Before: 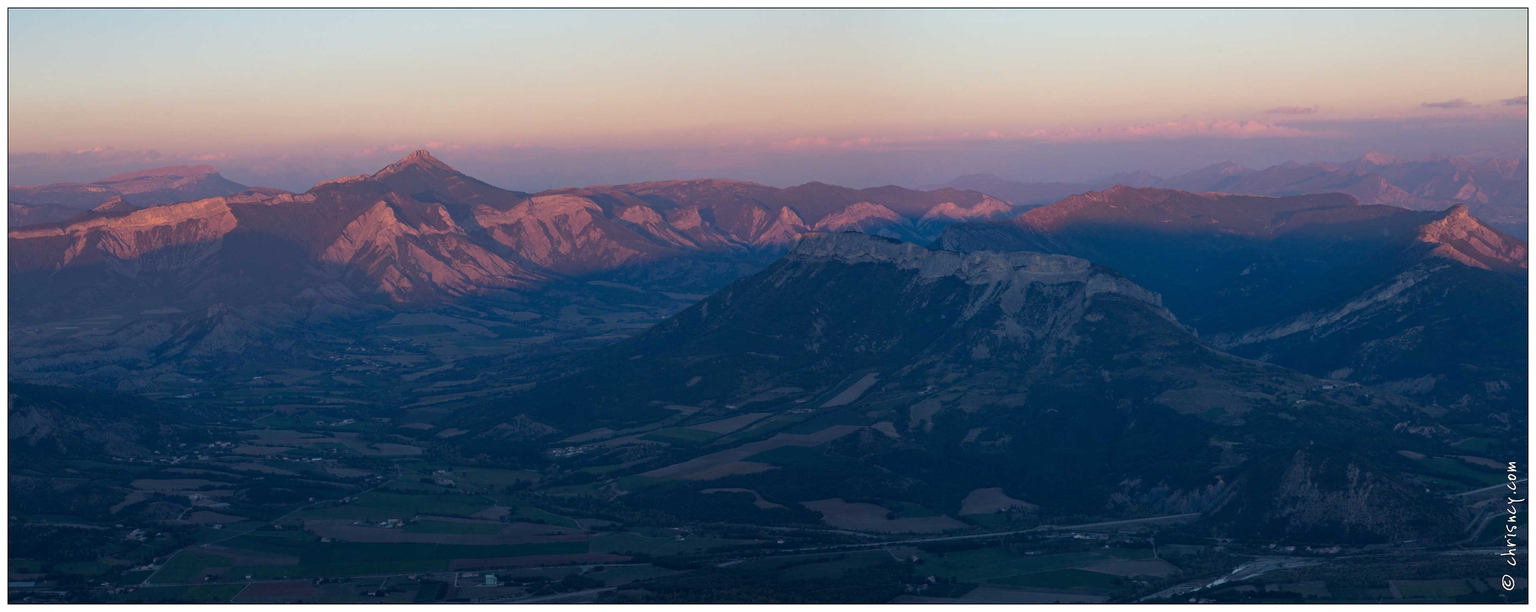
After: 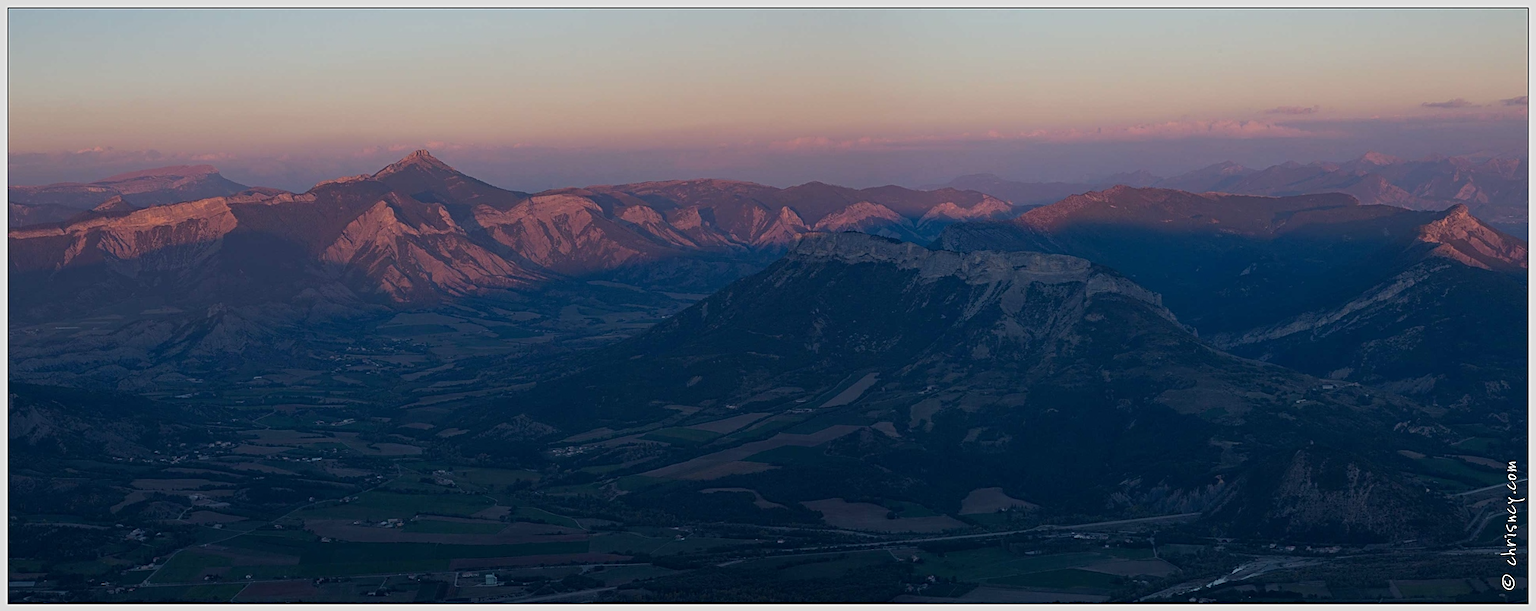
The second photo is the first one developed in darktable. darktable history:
sharpen: on, module defaults
exposure: exposure -0.462 EV, compensate highlight preservation false
